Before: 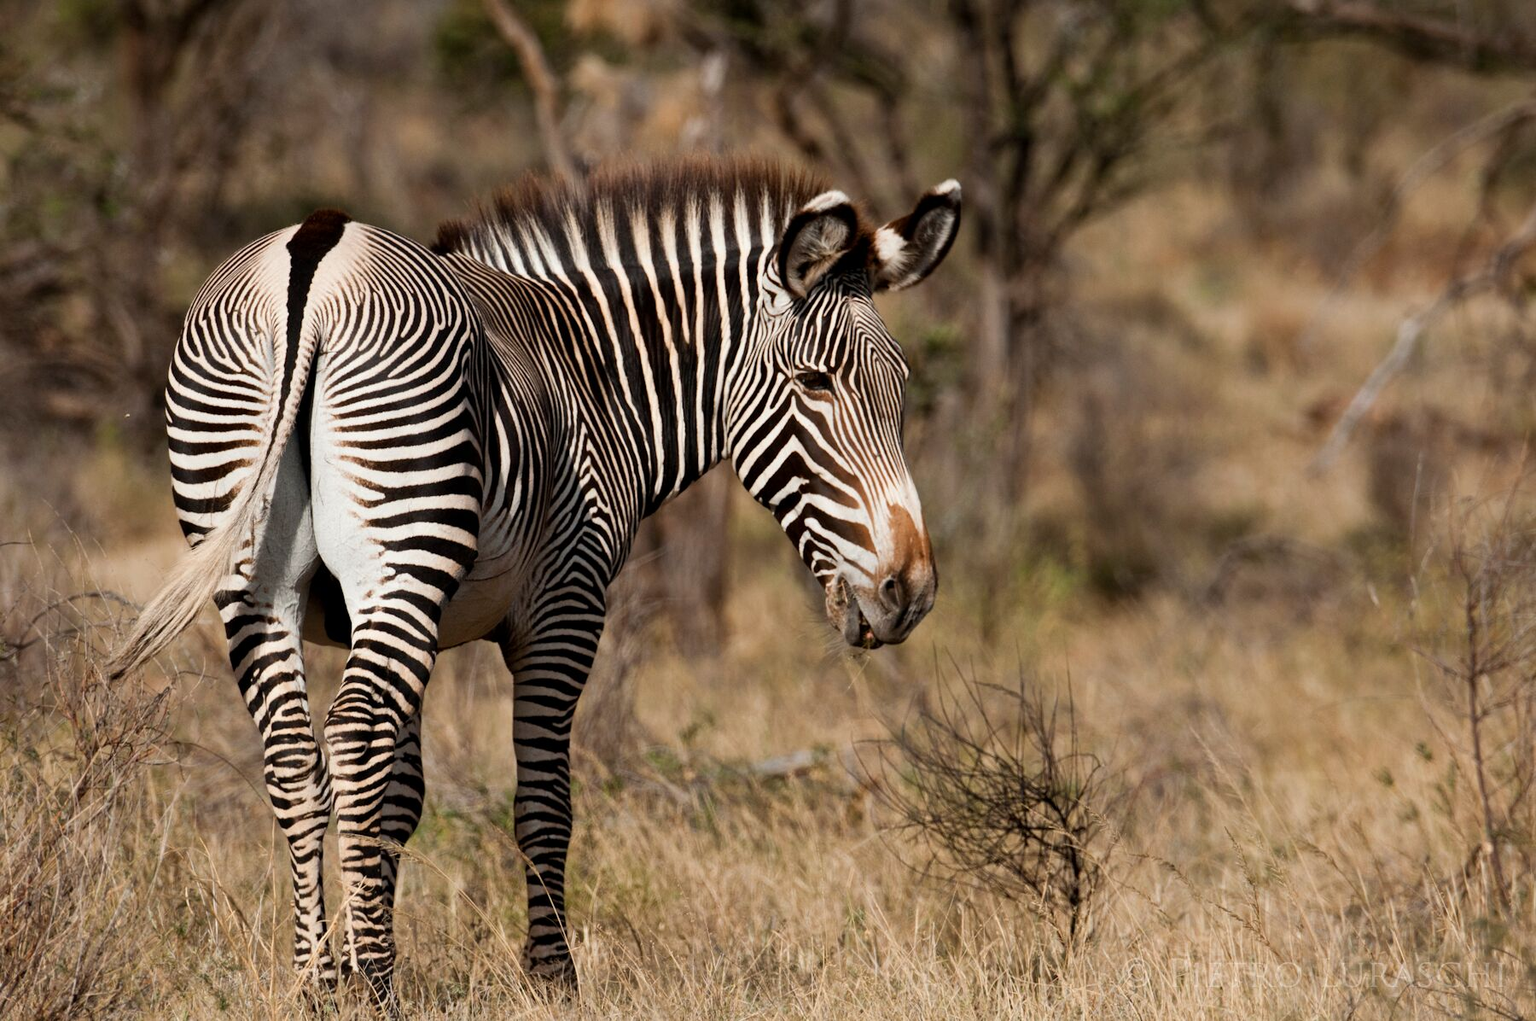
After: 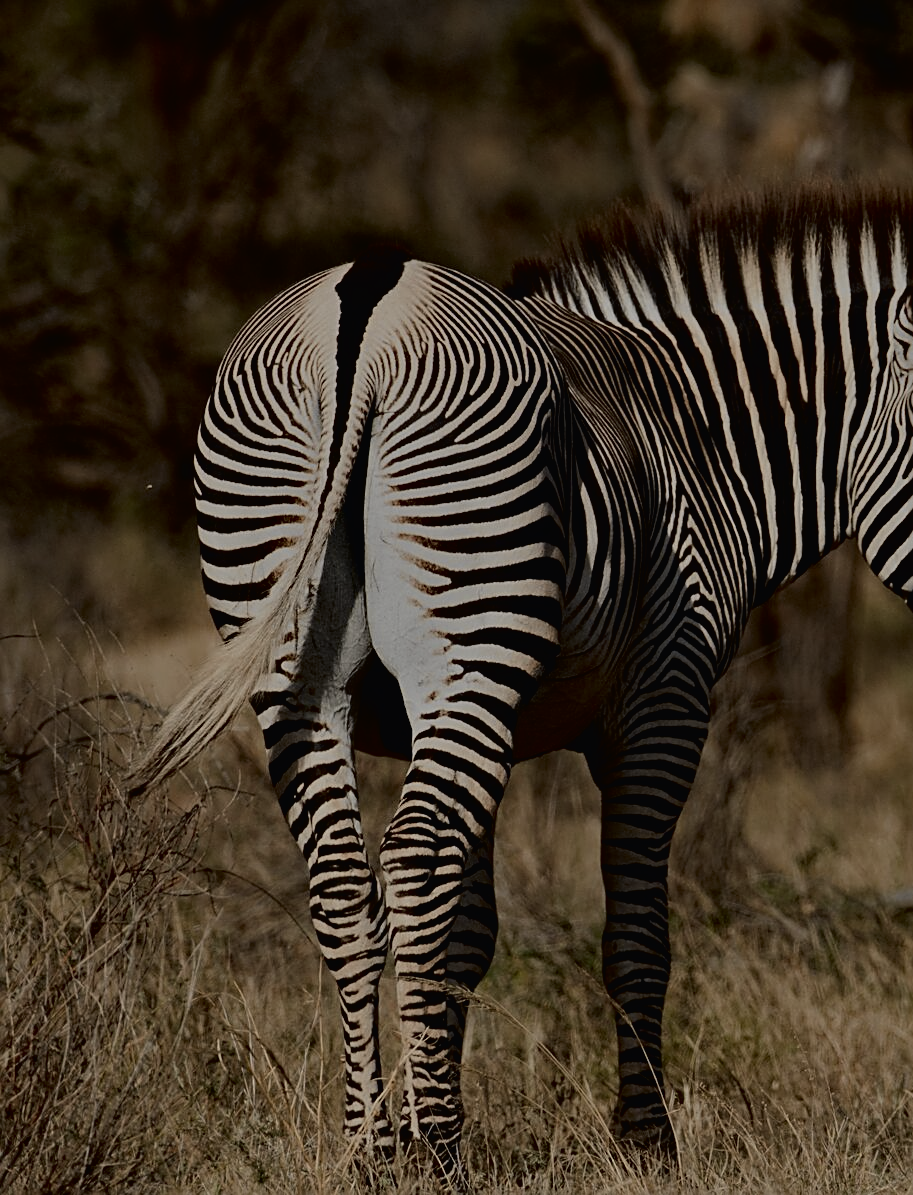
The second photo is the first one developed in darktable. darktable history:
crop and rotate: left 0.03%, top 0%, right 49.223%
tone equalizer: -8 EV -1.99 EV, -7 EV -1.98 EV, -6 EV -1.99 EV, -5 EV -1.98 EV, -4 EV -1.98 EV, -3 EV -2 EV, -2 EV -1.99 EV, -1 EV -1.61 EV, +0 EV -1.99 EV
tone curve: curves: ch0 [(0, 0.013) (0.054, 0.018) (0.205, 0.191) (0.289, 0.292) (0.39, 0.424) (0.493, 0.551) (0.666, 0.743) (0.795, 0.841) (1, 0.998)]; ch1 [(0, 0) (0.385, 0.343) (0.439, 0.415) (0.494, 0.495) (0.501, 0.501) (0.51, 0.509) (0.548, 0.554) (0.586, 0.614) (0.66, 0.706) (0.783, 0.804) (1, 1)]; ch2 [(0, 0) (0.304, 0.31) (0.403, 0.399) (0.441, 0.428) (0.47, 0.469) (0.498, 0.496) (0.524, 0.538) (0.566, 0.579) (0.633, 0.665) (0.7, 0.711) (1, 1)], color space Lab, independent channels, preserve colors none
haze removal: compatibility mode true, adaptive false
sharpen: on, module defaults
contrast brightness saturation: saturation -0.158
